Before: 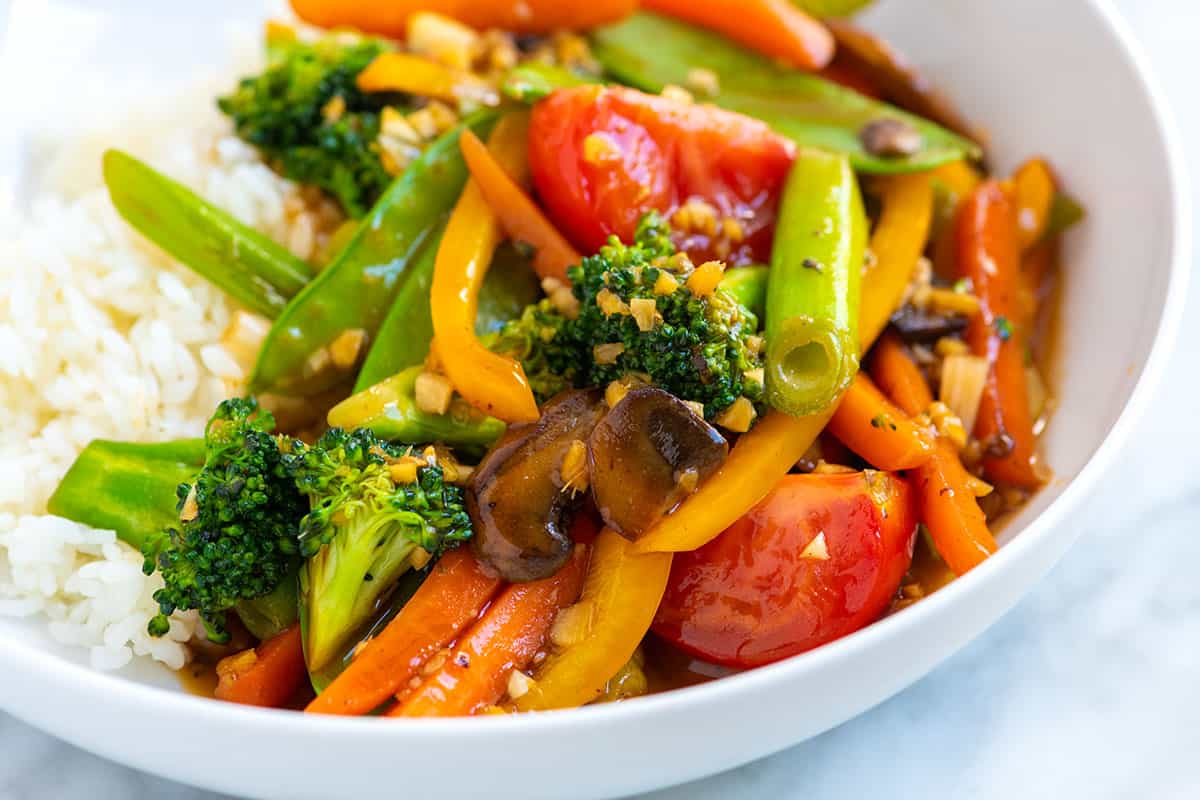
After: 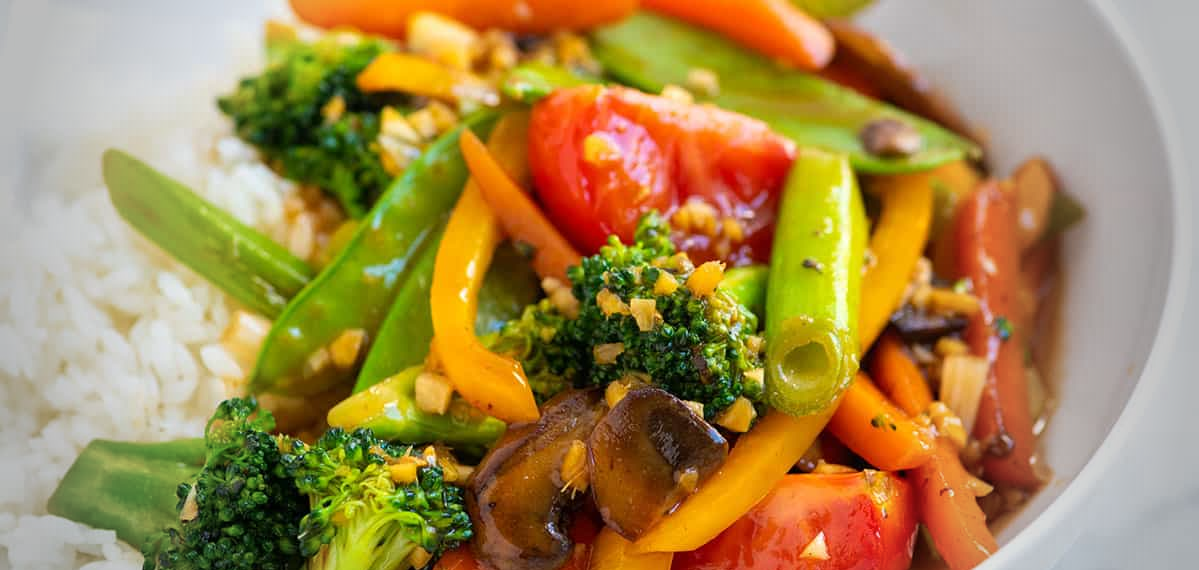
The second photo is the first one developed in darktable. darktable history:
crop: right 0.001%, bottom 28.633%
vignetting: fall-off start 64.07%, width/height ratio 0.873
